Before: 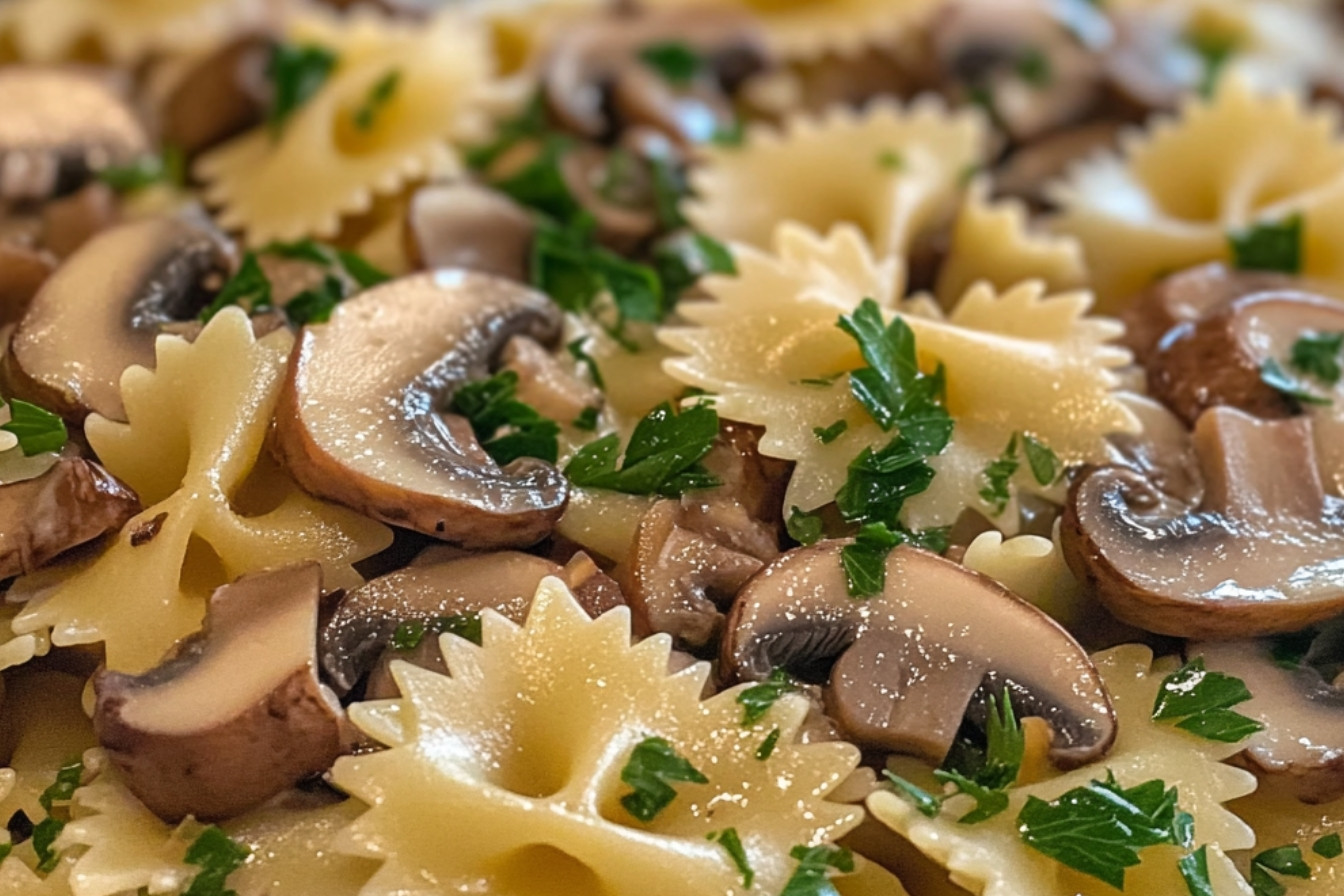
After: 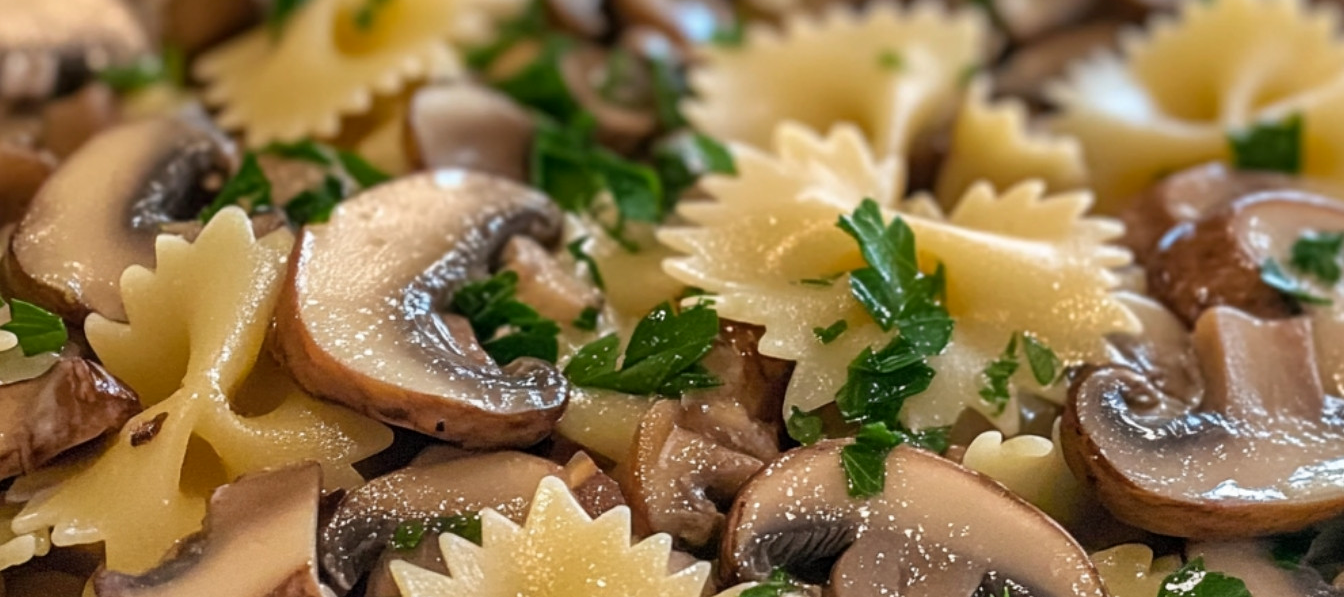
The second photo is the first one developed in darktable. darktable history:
exposure: black level correction 0.001, compensate highlight preservation false
crop: top 11.166%, bottom 22.168%
